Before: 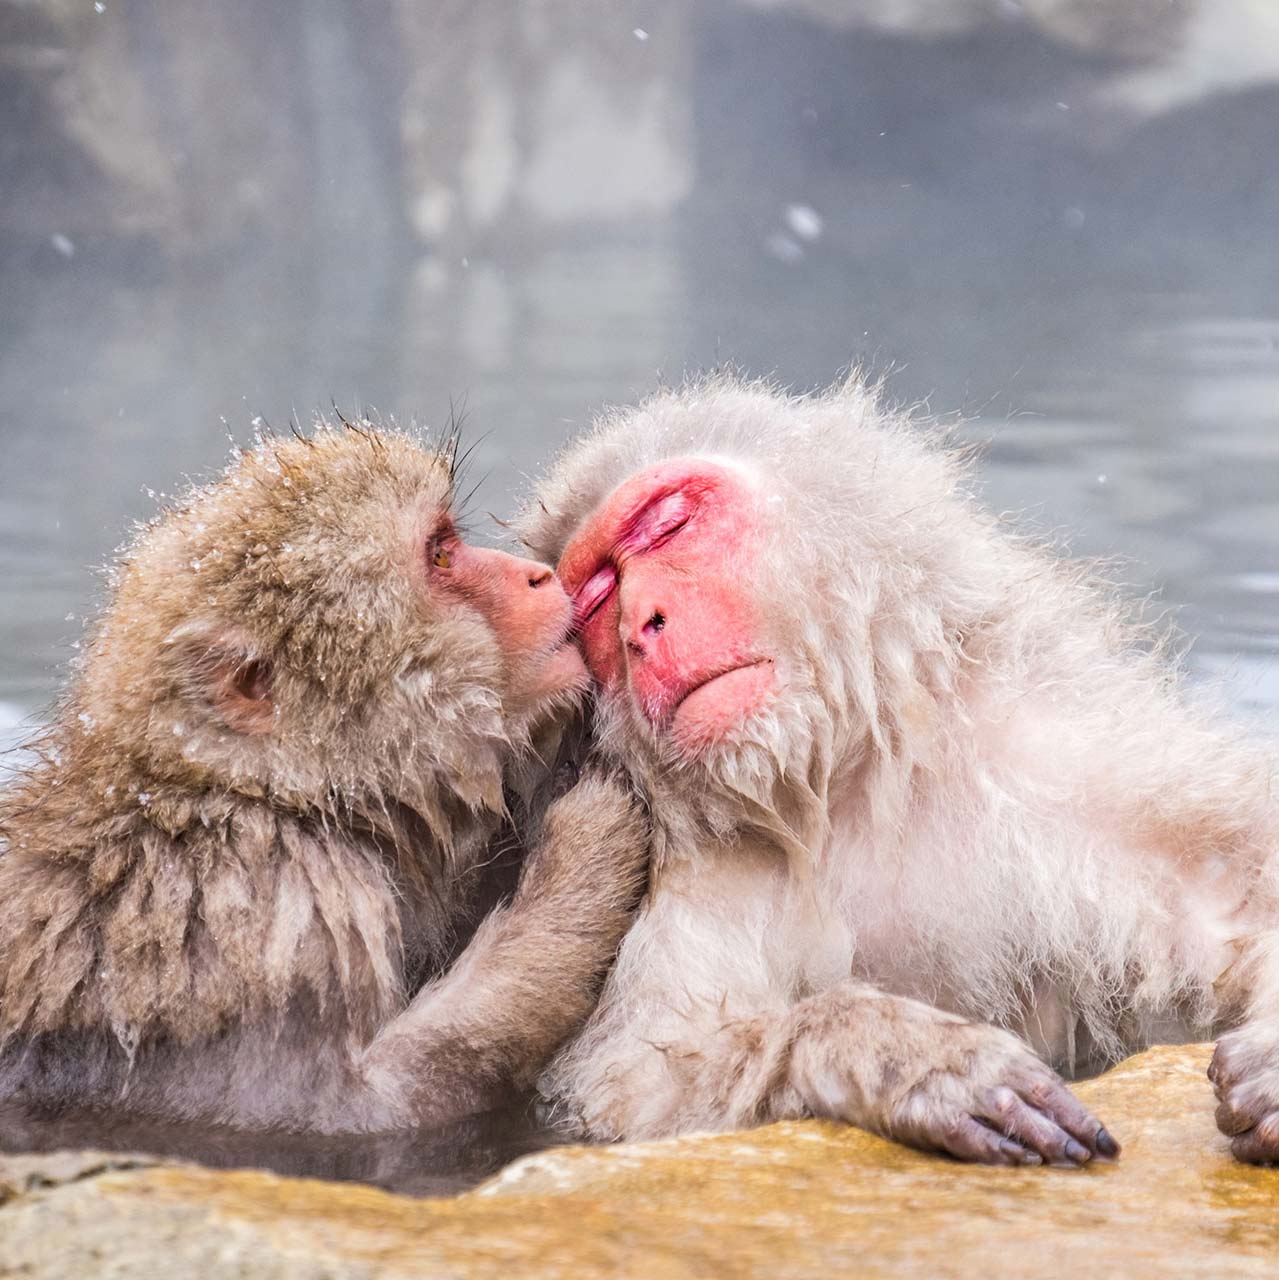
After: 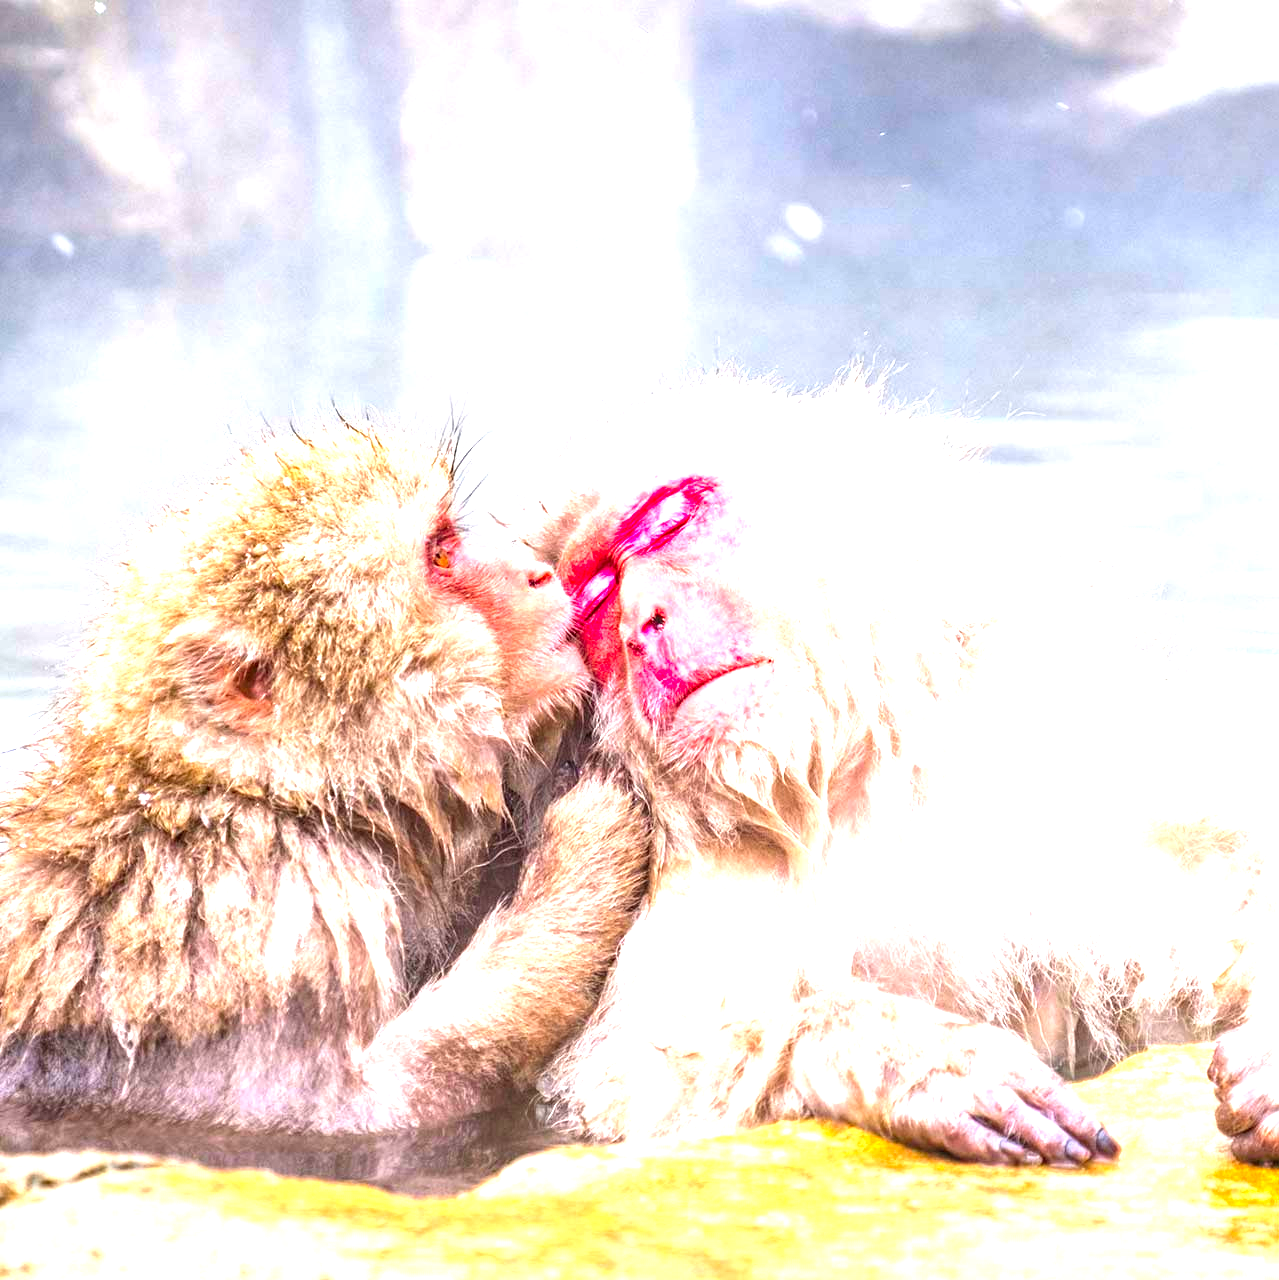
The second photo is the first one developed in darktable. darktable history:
contrast brightness saturation: saturation 0.5
local contrast: on, module defaults
exposure: black level correction 0, exposure 1.45 EV, compensate exposure bias true, compensate highlight preservation false
